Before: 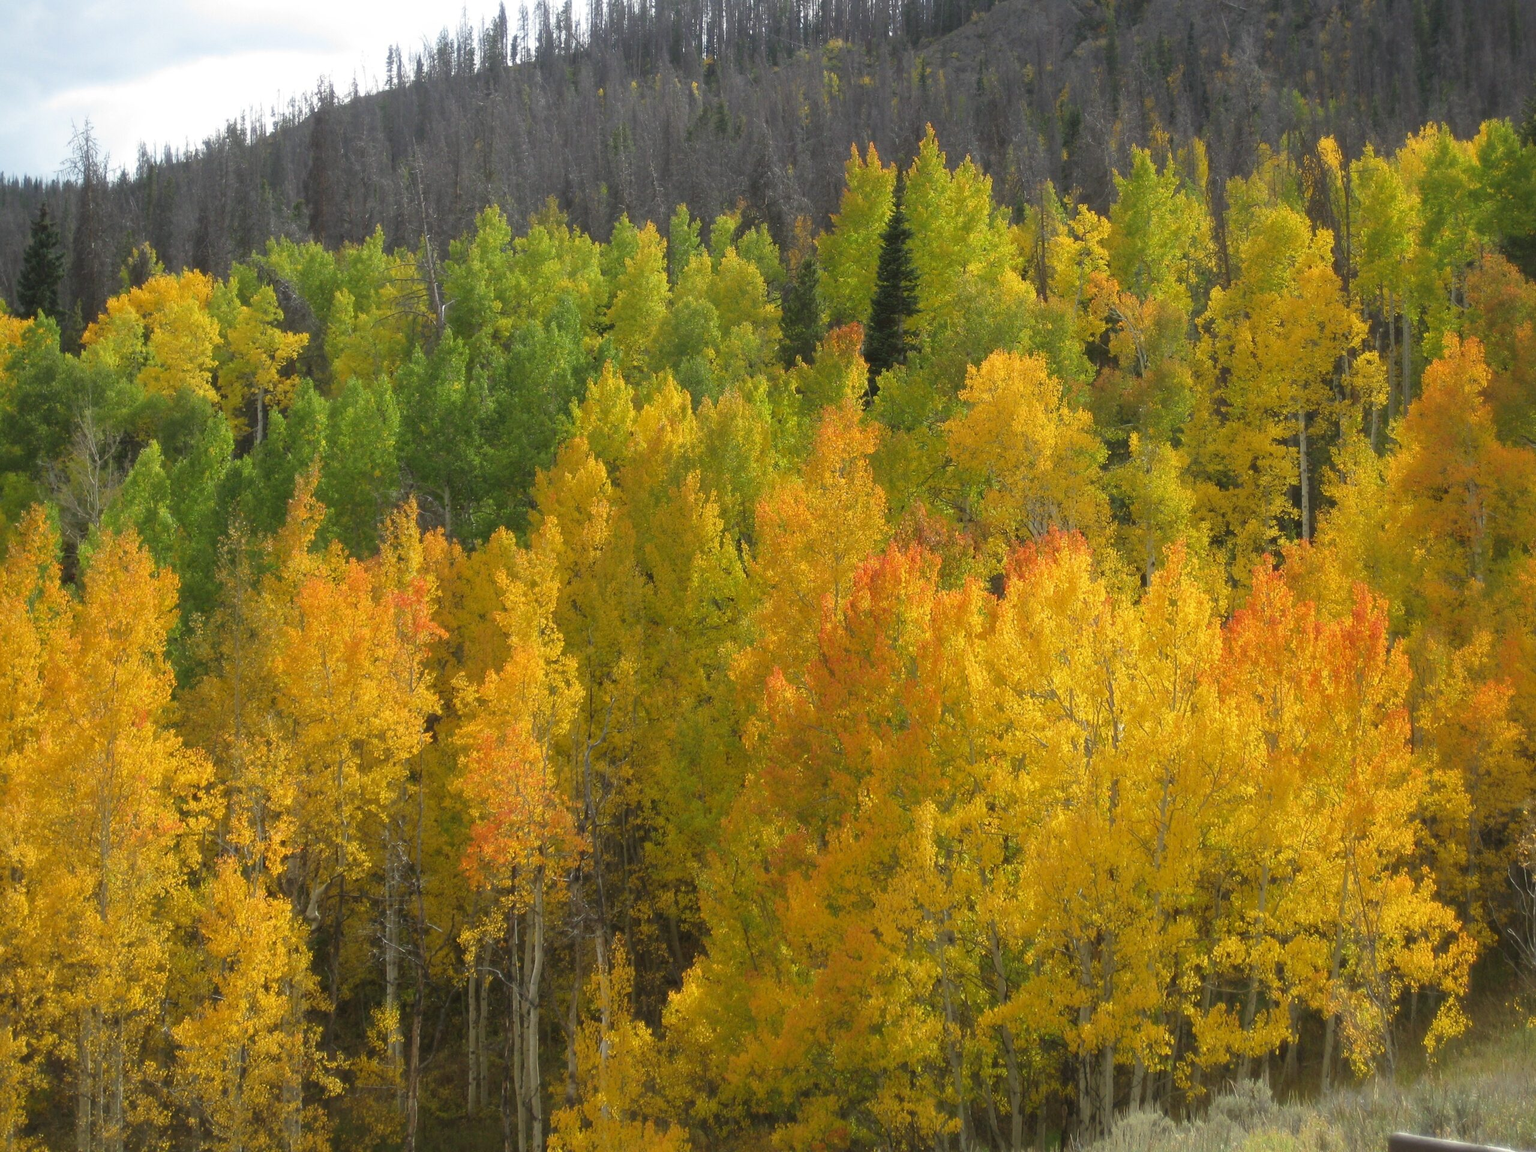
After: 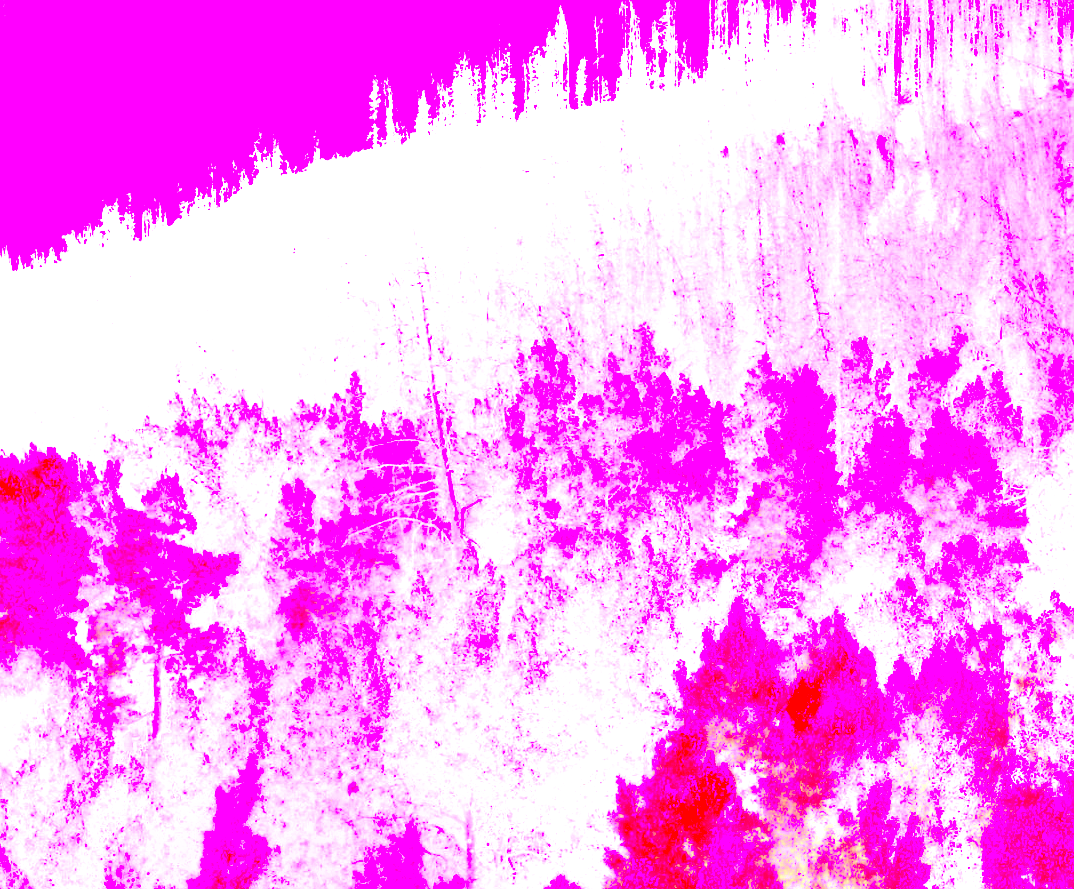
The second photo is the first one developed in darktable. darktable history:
haze removal: strength -0.1, adaptive false
crop and rotate: left 10.817%, top 0.062%, right 47.194%, bottom 53.626%
tone equalizer: -8 EV -0.75 EV, -7 EV -0.7 EV, -6 EV -0.6 EV, -5 EV -0.4 EV, -3 EV 0.4 EV, -2 EV 0.6 EV, -1 EV 0.7 EV, +0 EV 0.75 EV, edges refinement/feathering 500, mask exposure compensation -1.57 EV, preserve details no
local contrast: highlights 65%, shadows 54%, detail 169%, midtone range 0.514
white balance: red 8, blue 8
